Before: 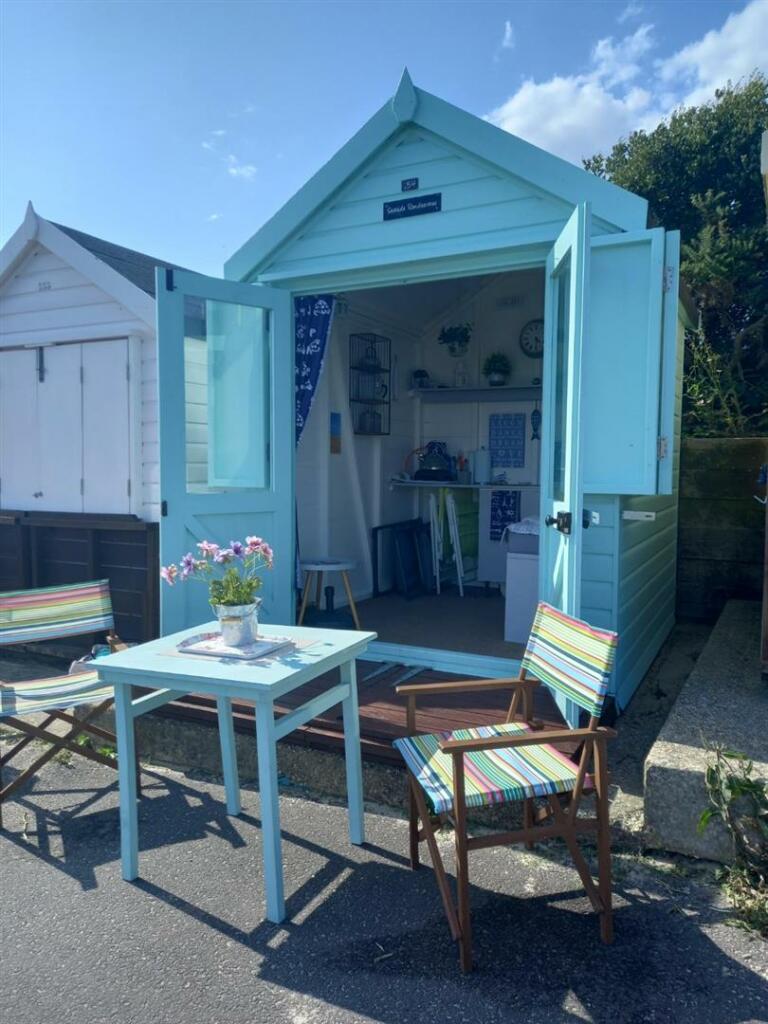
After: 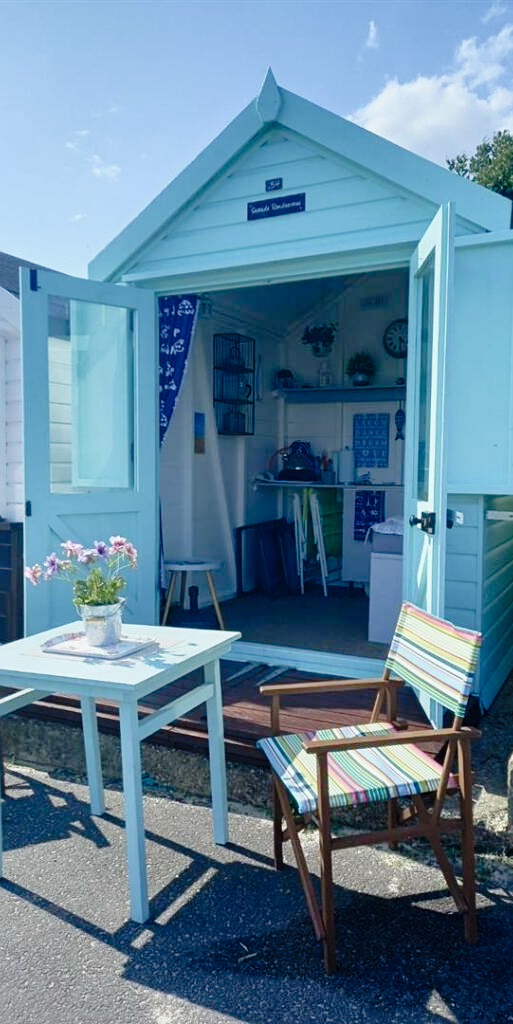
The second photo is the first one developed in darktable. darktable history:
crop and rotate: left 17.732%, right 15.387%
exposure: compensate highlight preservation false
sharpen: amount 0.211
tone curve: curves: ch0 [(0, 0) (0.135, 0.09) (0.326, 0.386) (0.489, 0.573) (0.663, 0.749) (0.854, 0.897) (1, 0.974)]; ch1 [(0, 0) (0.366, 0.367) (0.475, 0.453) (0.494, 0.493) (0.504, 0.497) (0.544, 0.569) (0.562, 0.605) (0.622, 0.694) (1, 1)]; ch2 [(0, 0) (0.333, 0.346) (0.375, 0.375) (0.424, 0.43) (0.476, 0.492) (0.502, 0.503) (0.533, 0.534) (0.572, 0.603) (0.605, 0.656) (0.641, 0.709) (1, 1)], preserve colors none
